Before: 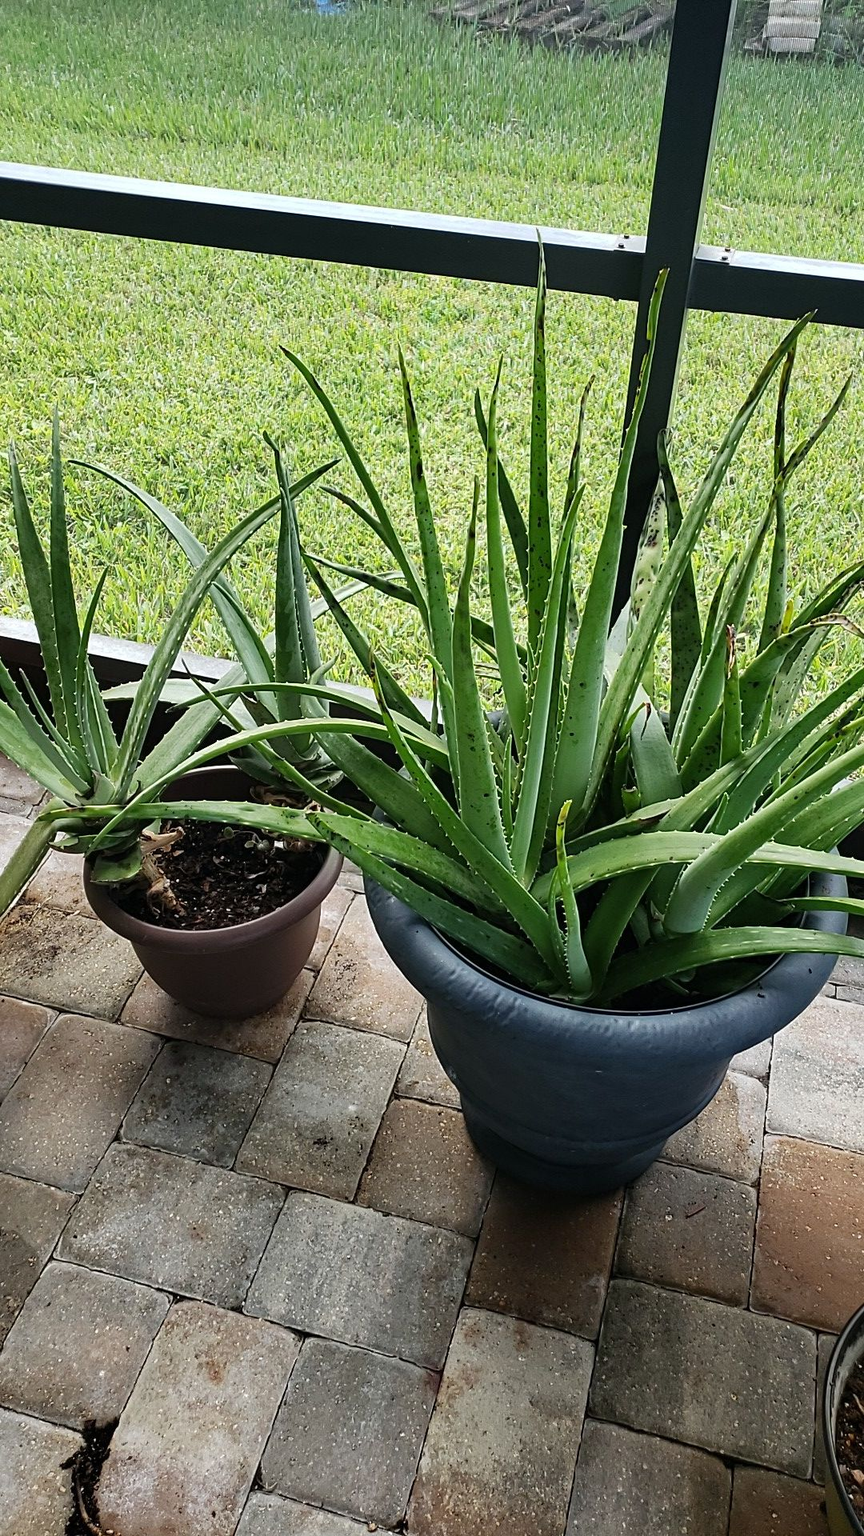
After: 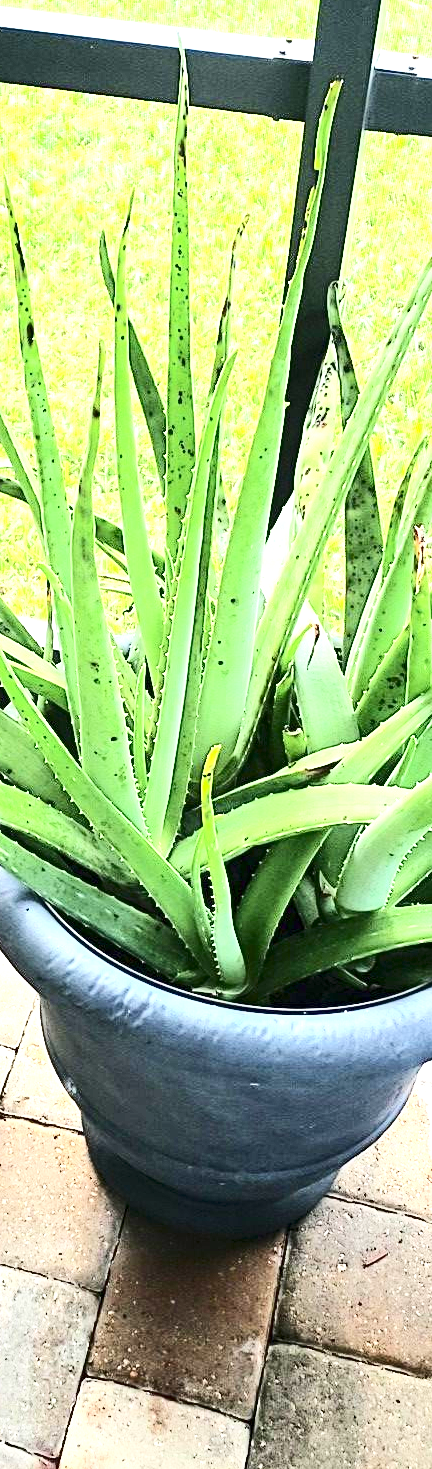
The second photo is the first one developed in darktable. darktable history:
tone equalizer: -8 EV 0.977 EV, -7 EV 0.997 EV, -6 EV 0.973 EV, -5 EV 1.04 EV, -4 EV 1.01 EV, -3 EV 0.761 EV, -2 EV 0.48 EV, -1 EV 0.238 EV, edges refinement/feathering 500, mask exposure compensation -1.57 EV, preserve details no
exposure: black level correction 0, exposure 1.596 EV, compensate highlight preservation false
crop: left 45.793%, top 13.296%, right 14.135%, bottom 10.158%
contrast brightness saturation: contrast 0.393, brightness 0.107
local contrast: highlights 101%, shadows 102%, detail 120%, midtone range 0.2
